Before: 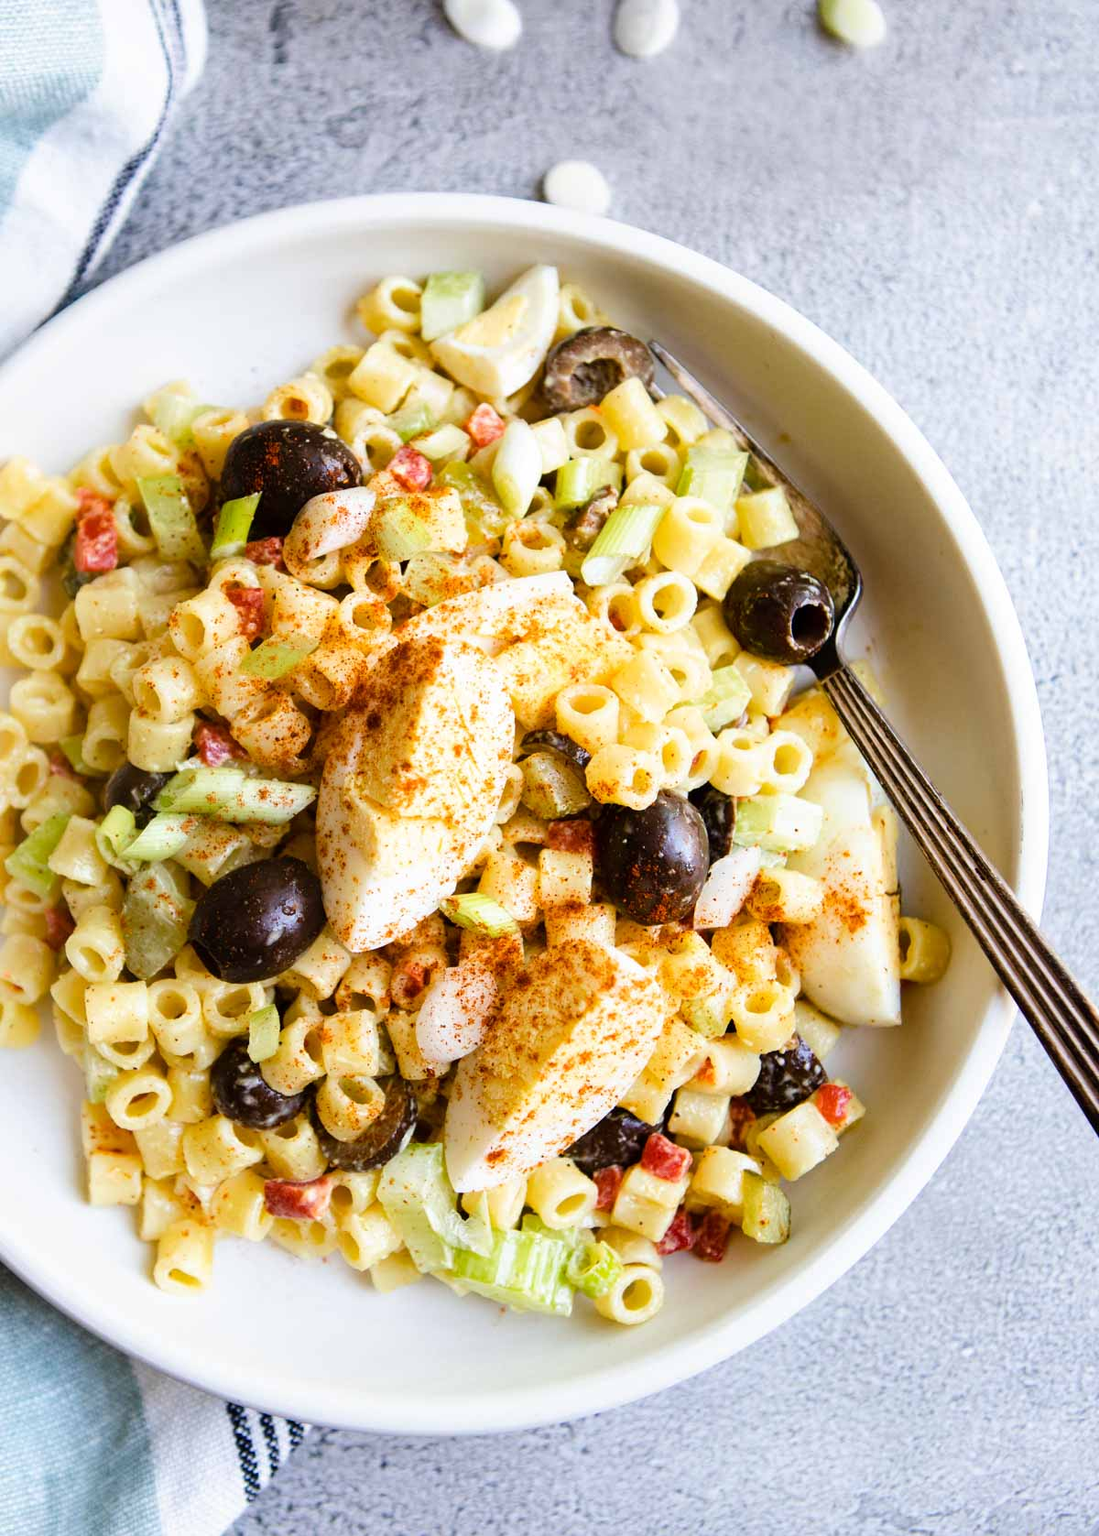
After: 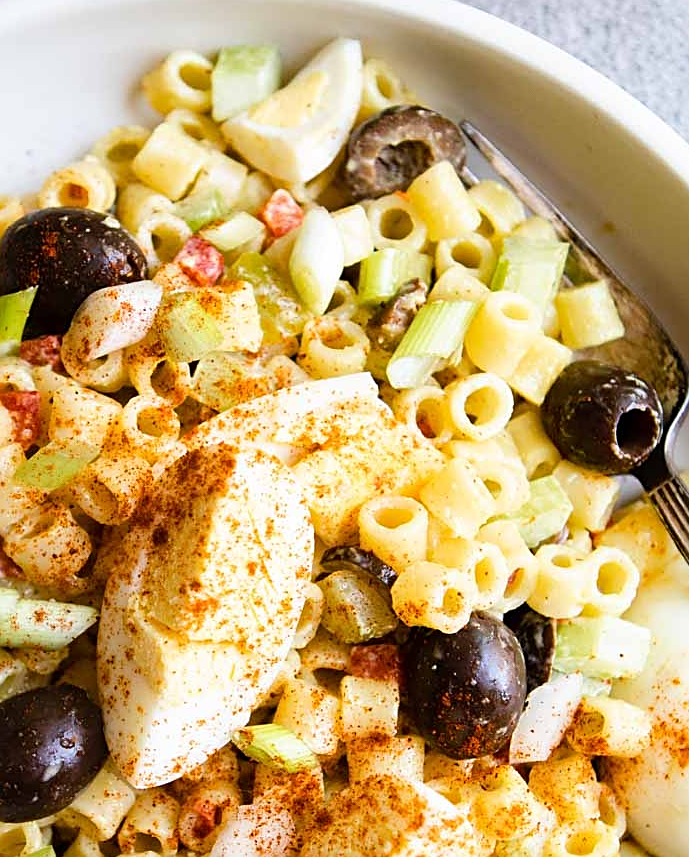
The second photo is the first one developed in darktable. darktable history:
sharpen: on, module defaults
crop: left 20.71%, top 14.982%, right 21.829%, bottom 33.869%
